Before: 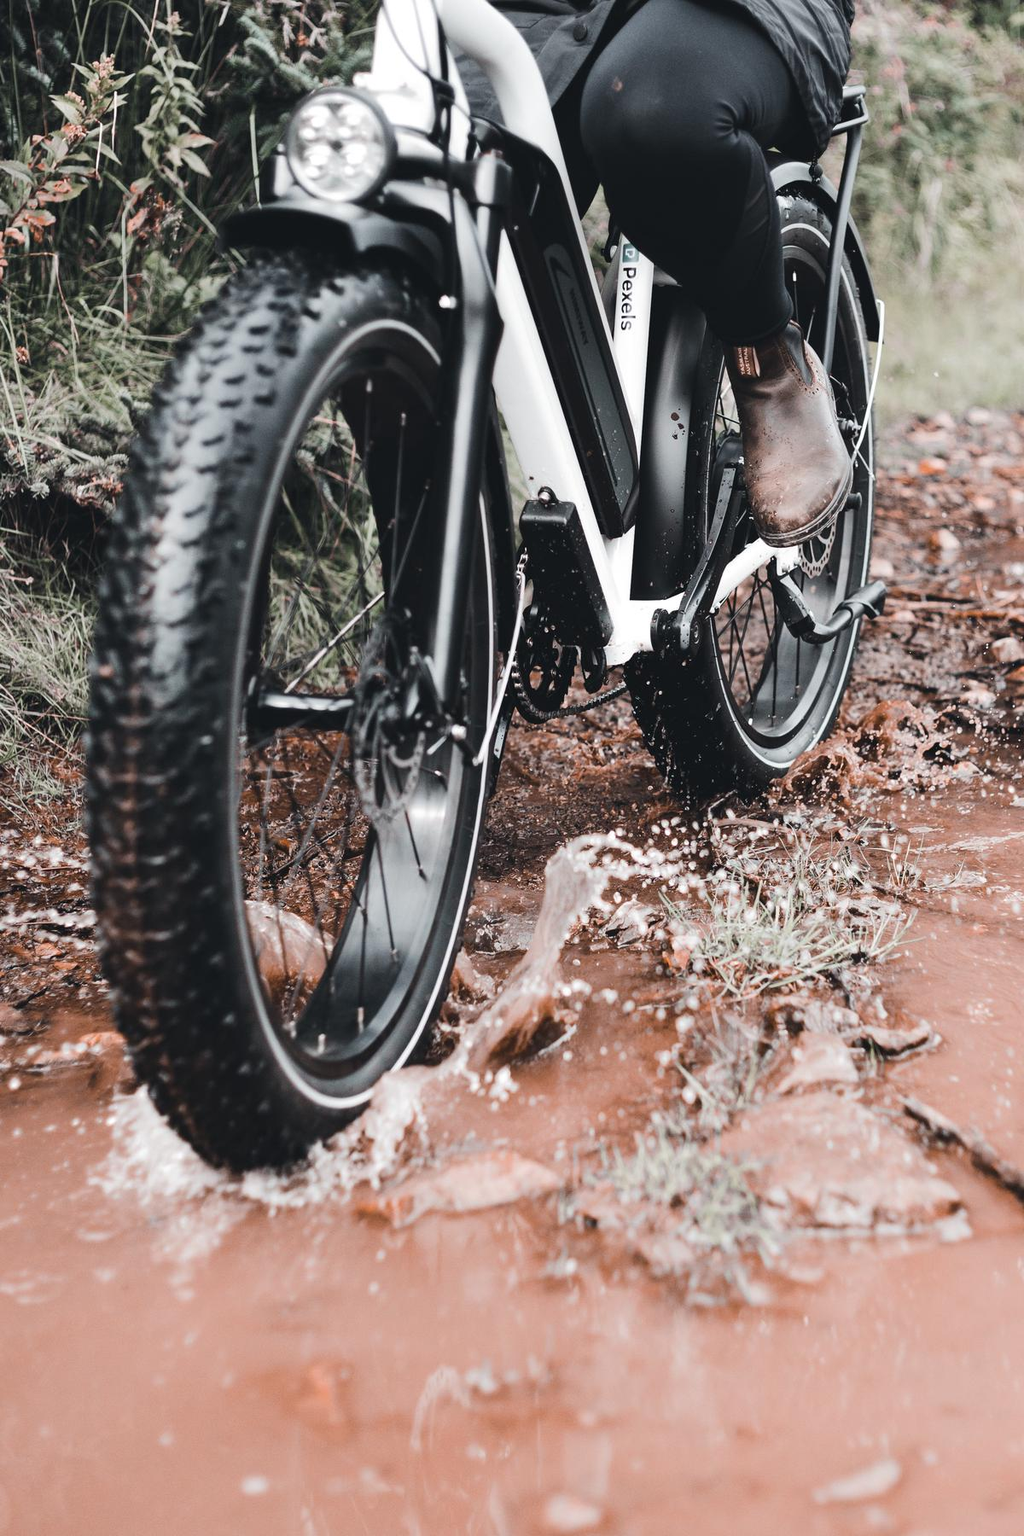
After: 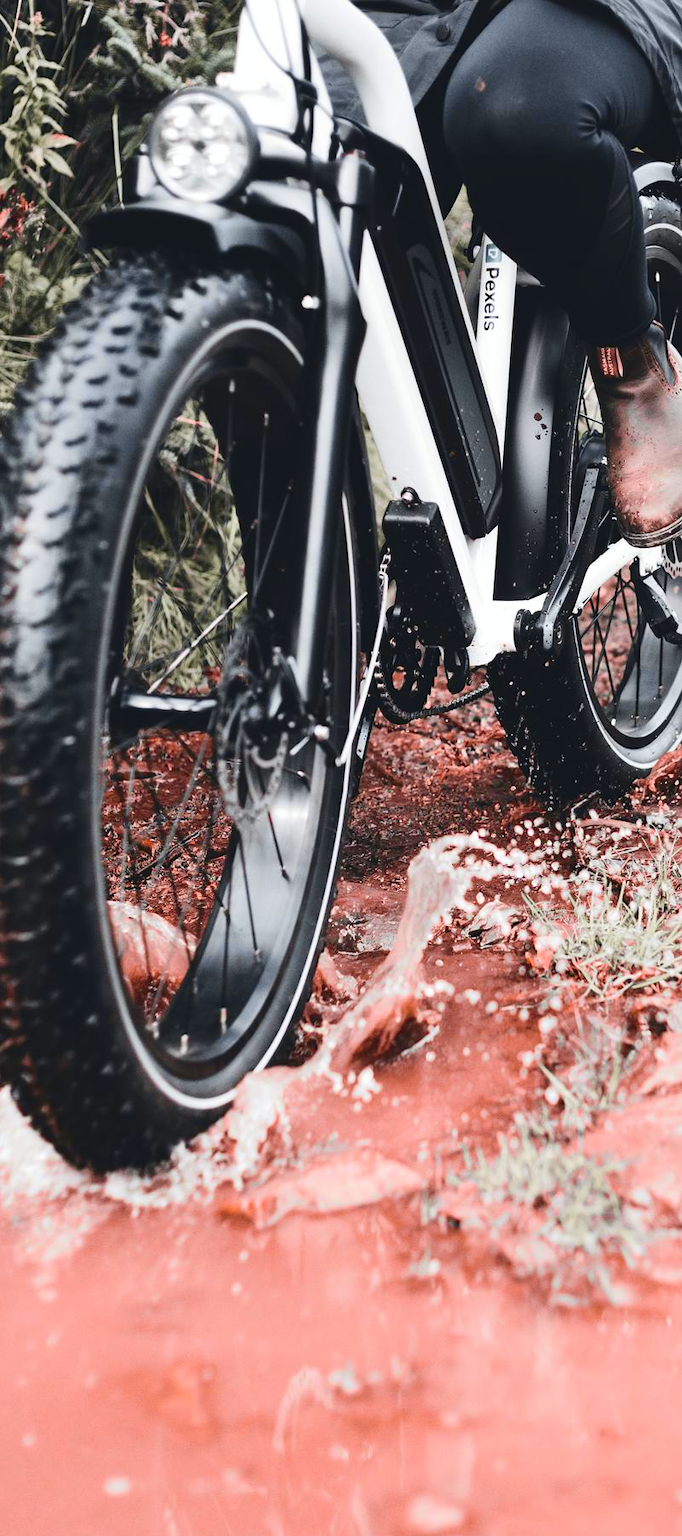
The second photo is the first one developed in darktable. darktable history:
crop and rotate: left 13.436%, right 19.904%
tone curve: curves: ch0 [(0, 0.036) (0.119, 0.115) (0.466, 0.498) (0.715, 0.767) (0.817, 0.865) (1, 0.998)]; ch1 [(0, 0) (0.377, 0.416) (0.44, 0.461) (0.487, 0.49) (0.514, 0.517) (0.536, 0.577) (0.66, 0.724) (1, 1)]; ch2 [(0, 0) (0.38, 0.405) (0.463, 0.443) (0.492, 0.486) (0.526, 0.541) (0.578, 0.598) (0.653, 0.698) (1, 1)], color space Lab, independent channels, preserve colors none
